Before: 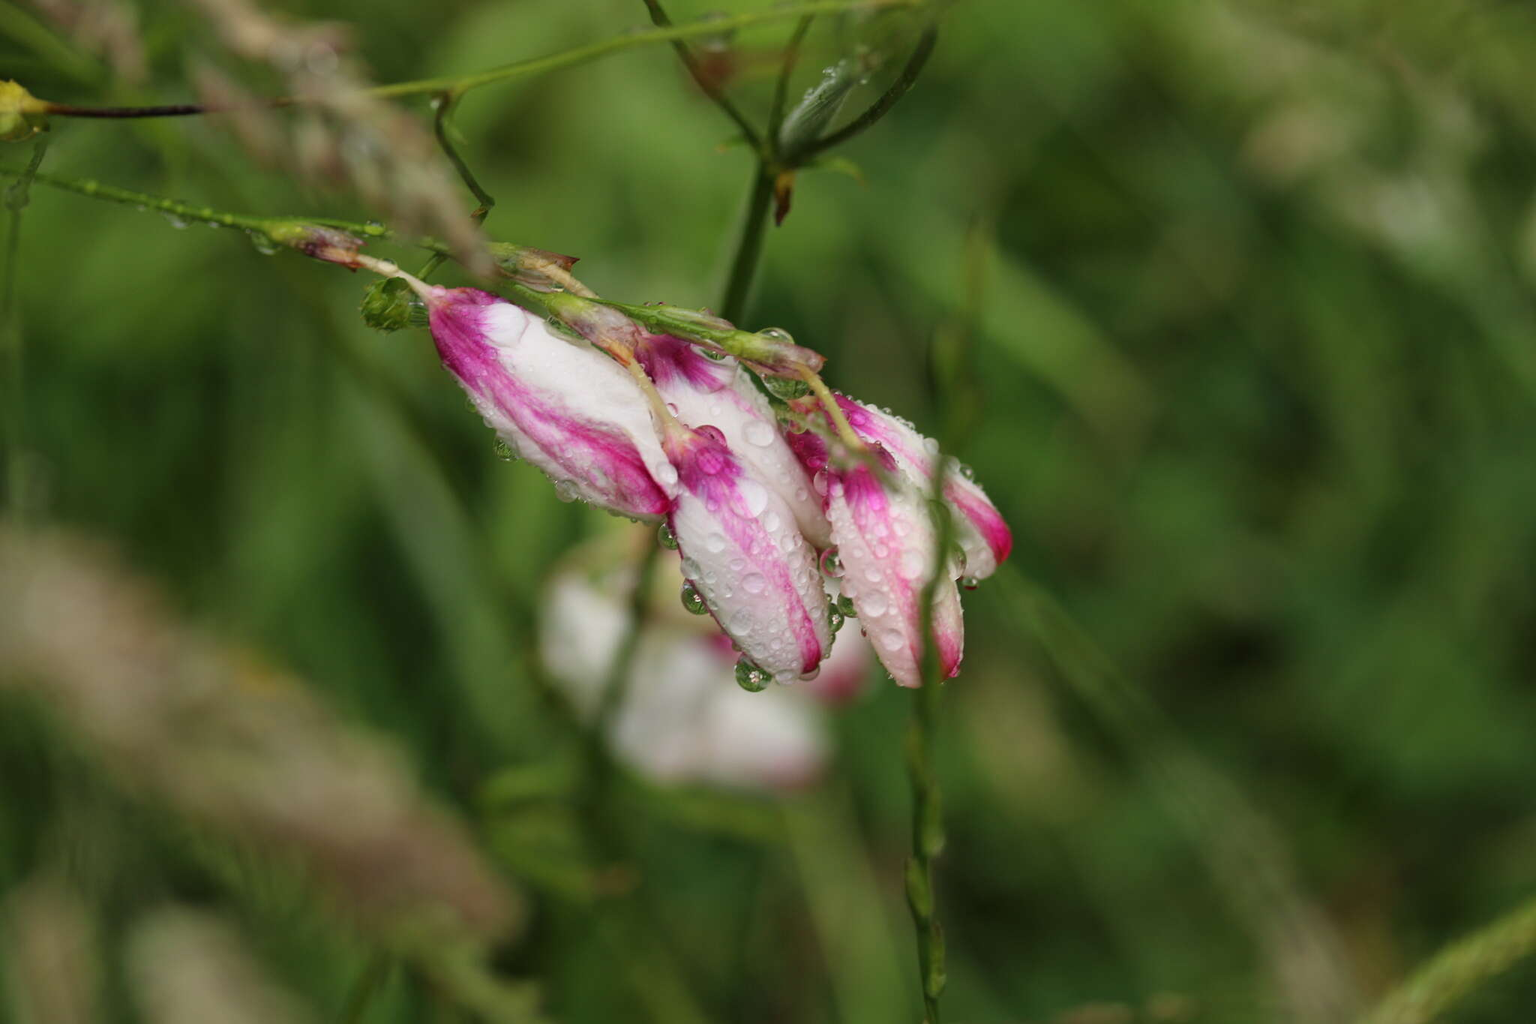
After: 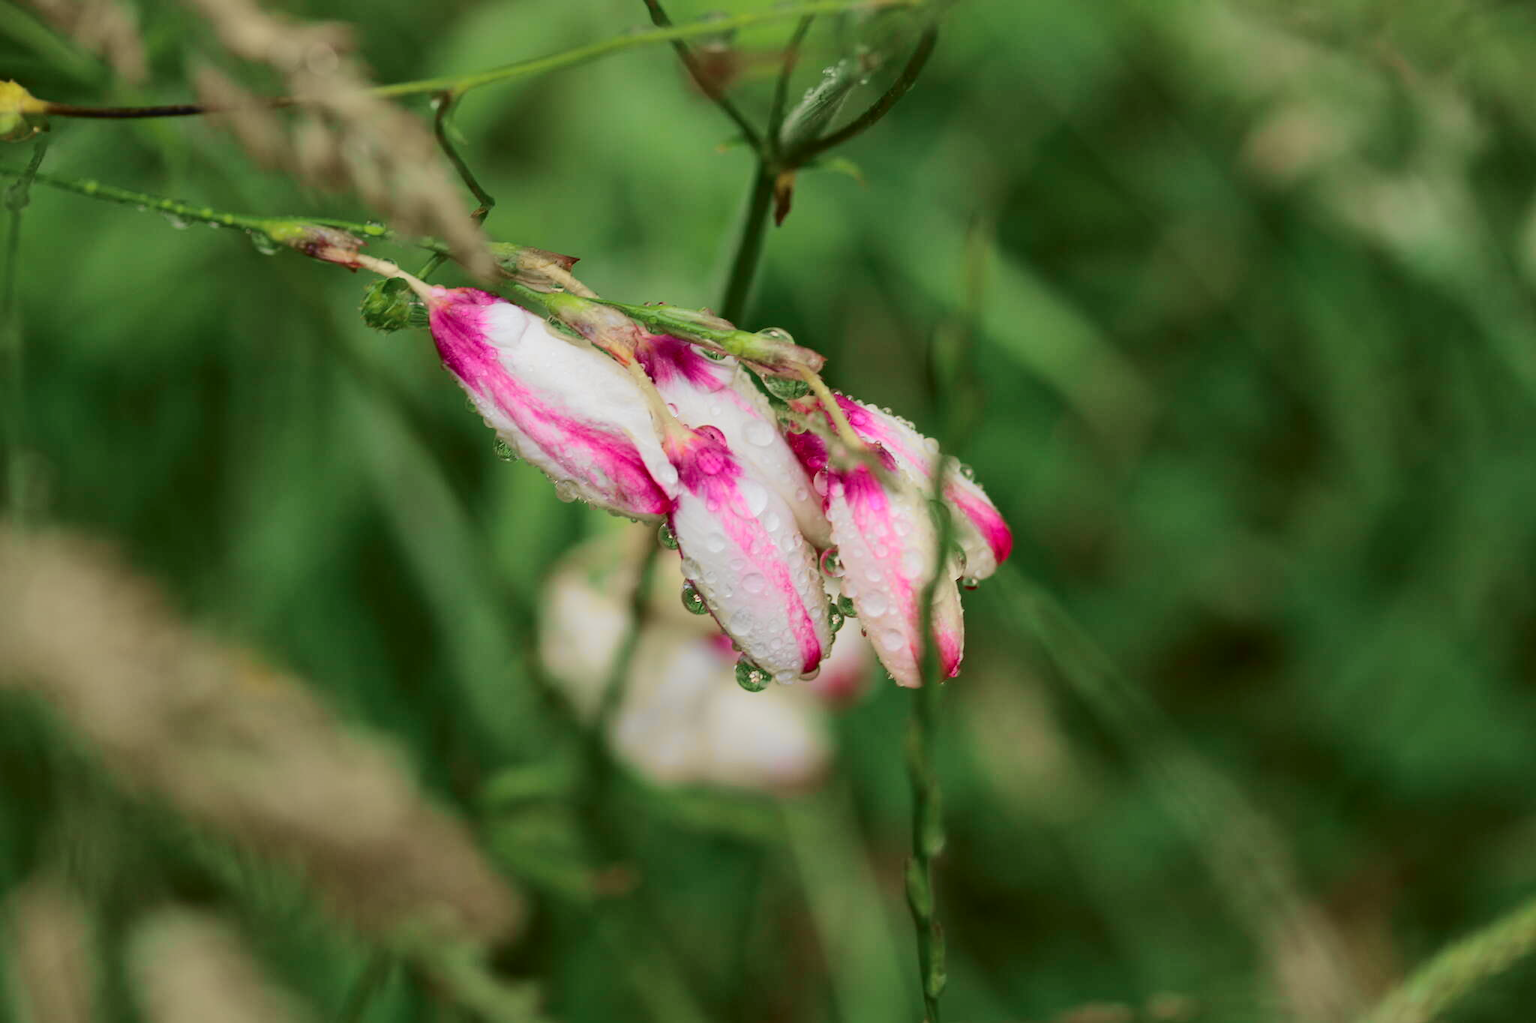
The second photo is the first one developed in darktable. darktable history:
tone curve: curves: ch0 [(0, 0.023) (0.037, 0.04) (0.131, 0.128) (0.304, 0.331) (0.504, 0.584) (0.616, 0.687) (0.704, 0.764) (0.808, 0.823) (1, 1)]; ch1 [(0, 0) (0.301, 0.3) (0.477, 0.472) (0.493, 0.497) (0.508, 0.501) (0.544, 0.541) (0.563, 0.565) (0.626, 0.66) (0.721, 0.776) (1, 1)]; ch2 [(0, 0) (0.249, 0.216) (0.349, 0.343) (0.424, 0.442) (0.476, 0.483) (0.502, 0.5) (0.517, 0.519) (0.532, 0.553) (0.569, 0.587) (0.634, 0.628) (0.706, 0.729) (0.828, 0.742) (1, 0.9)], color space Lab, independent channels, preserve colors none
